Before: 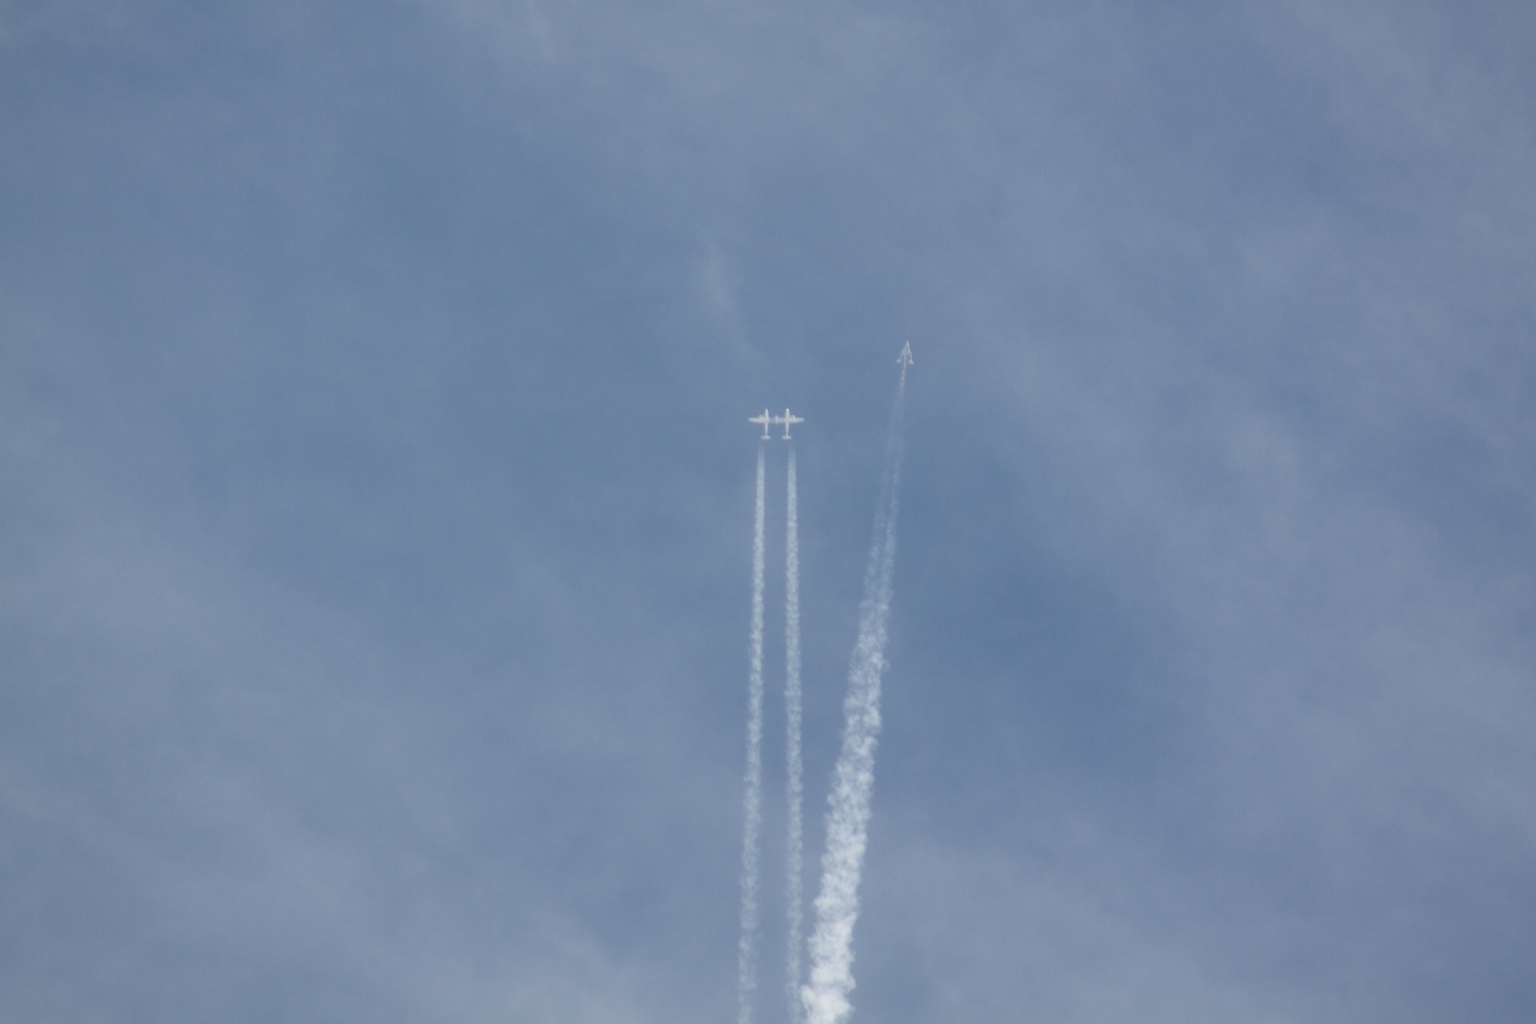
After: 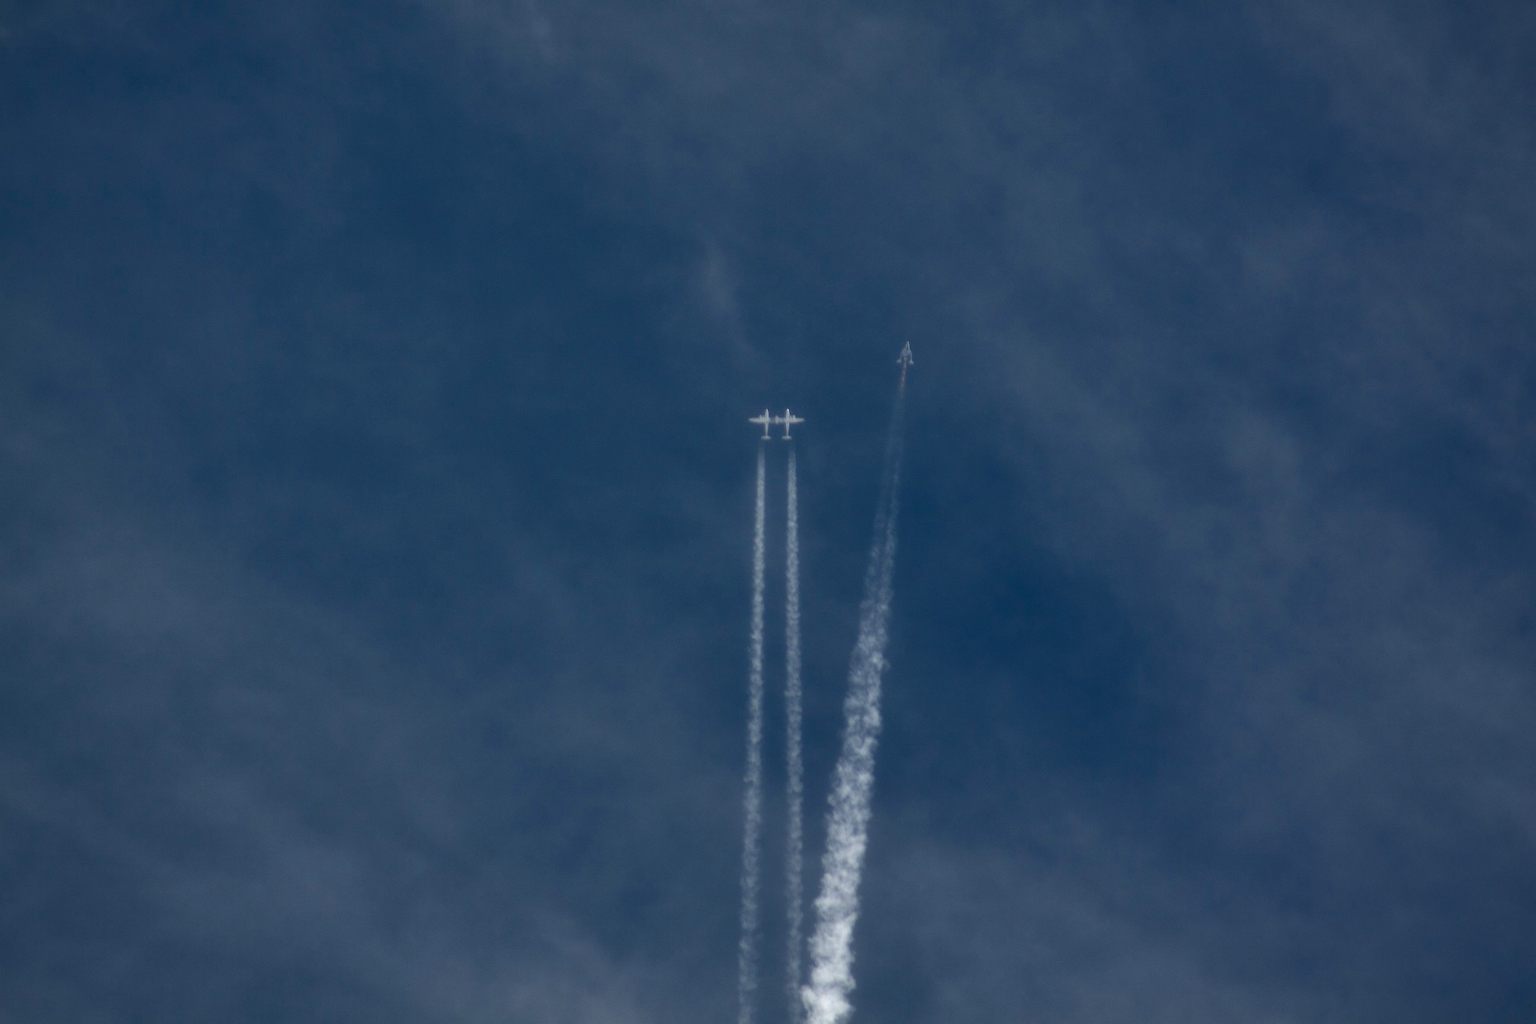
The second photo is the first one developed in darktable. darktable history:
contrast equalizer: octaves 7, y [[0.514, 0.573, 0.581, 0.508, 0.5, 0.5], [0.5 ×6], [0.5 ×6], [0 ×6], [0 ×6]]
contrast brightness saturation: contrast 0.087, brightness -0.609, saturation 0.171
